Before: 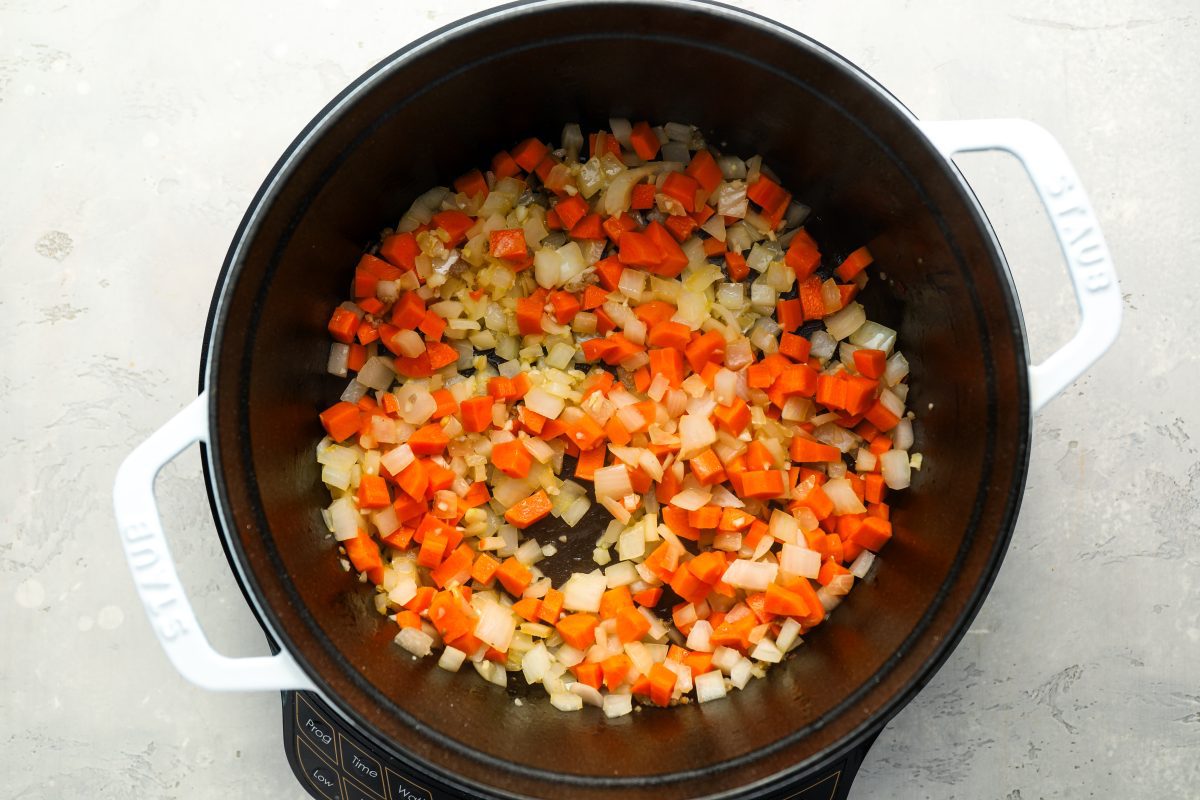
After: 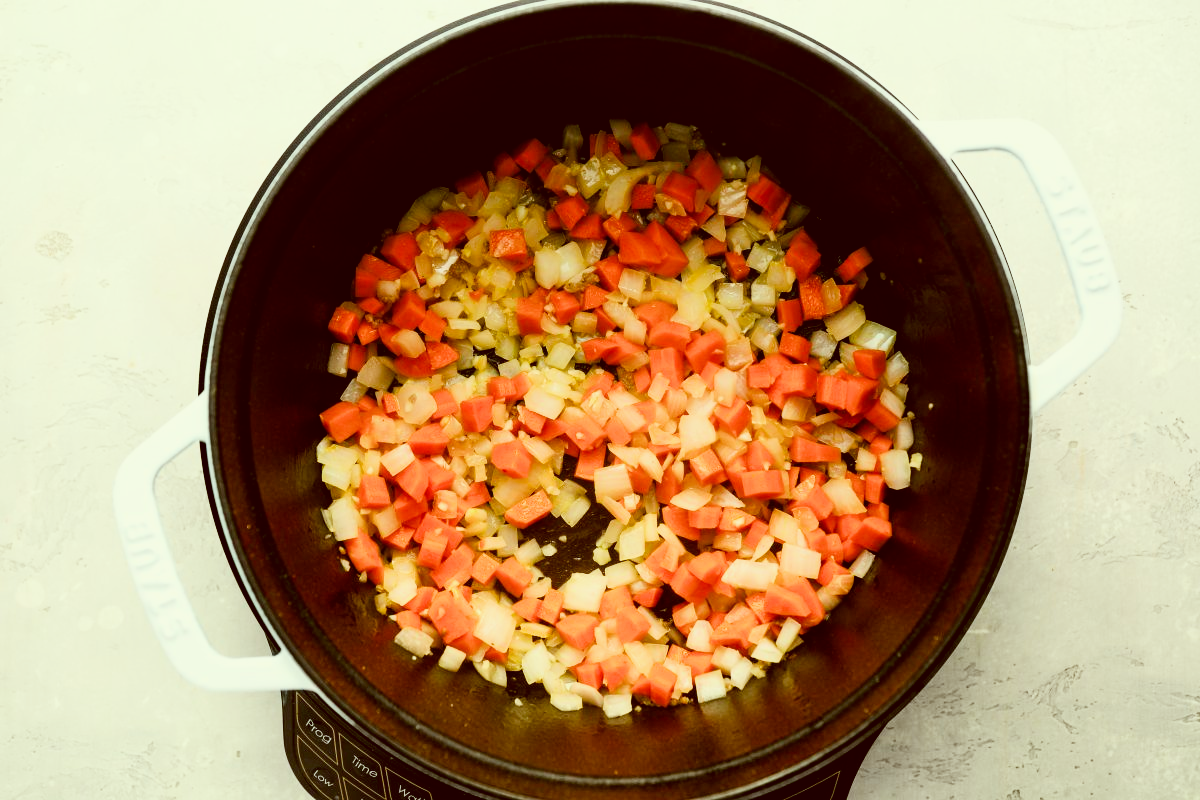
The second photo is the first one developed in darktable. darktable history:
color correction: highlights a* -5.61, highlights b* 9.8, shadows a* 9.87, shadows b* 24.4
color balance rgb: perceptual saturation grading › global saturation 0.208%, perceptual saturation grading › highlights -31.209%, perceptual saturation grading › mid-tones 5.94%, perceptual saturation grading › shadows 18.771%, perceptual brilliance grading › global brilliance 21.267%, perceptual brilliance grading › shadows -35.049%, global vibrance 34.638%
exposure: exposure 0.374 EV, compensate exposure bias true, compensate highlight preservation false
filmic rgb: black relative exposure -7.65 EV, white relative exposure 4.56 EV, threshold 5.98 EV, hardness 3.61, contrast 0.992, enable highlight reconstruction true
